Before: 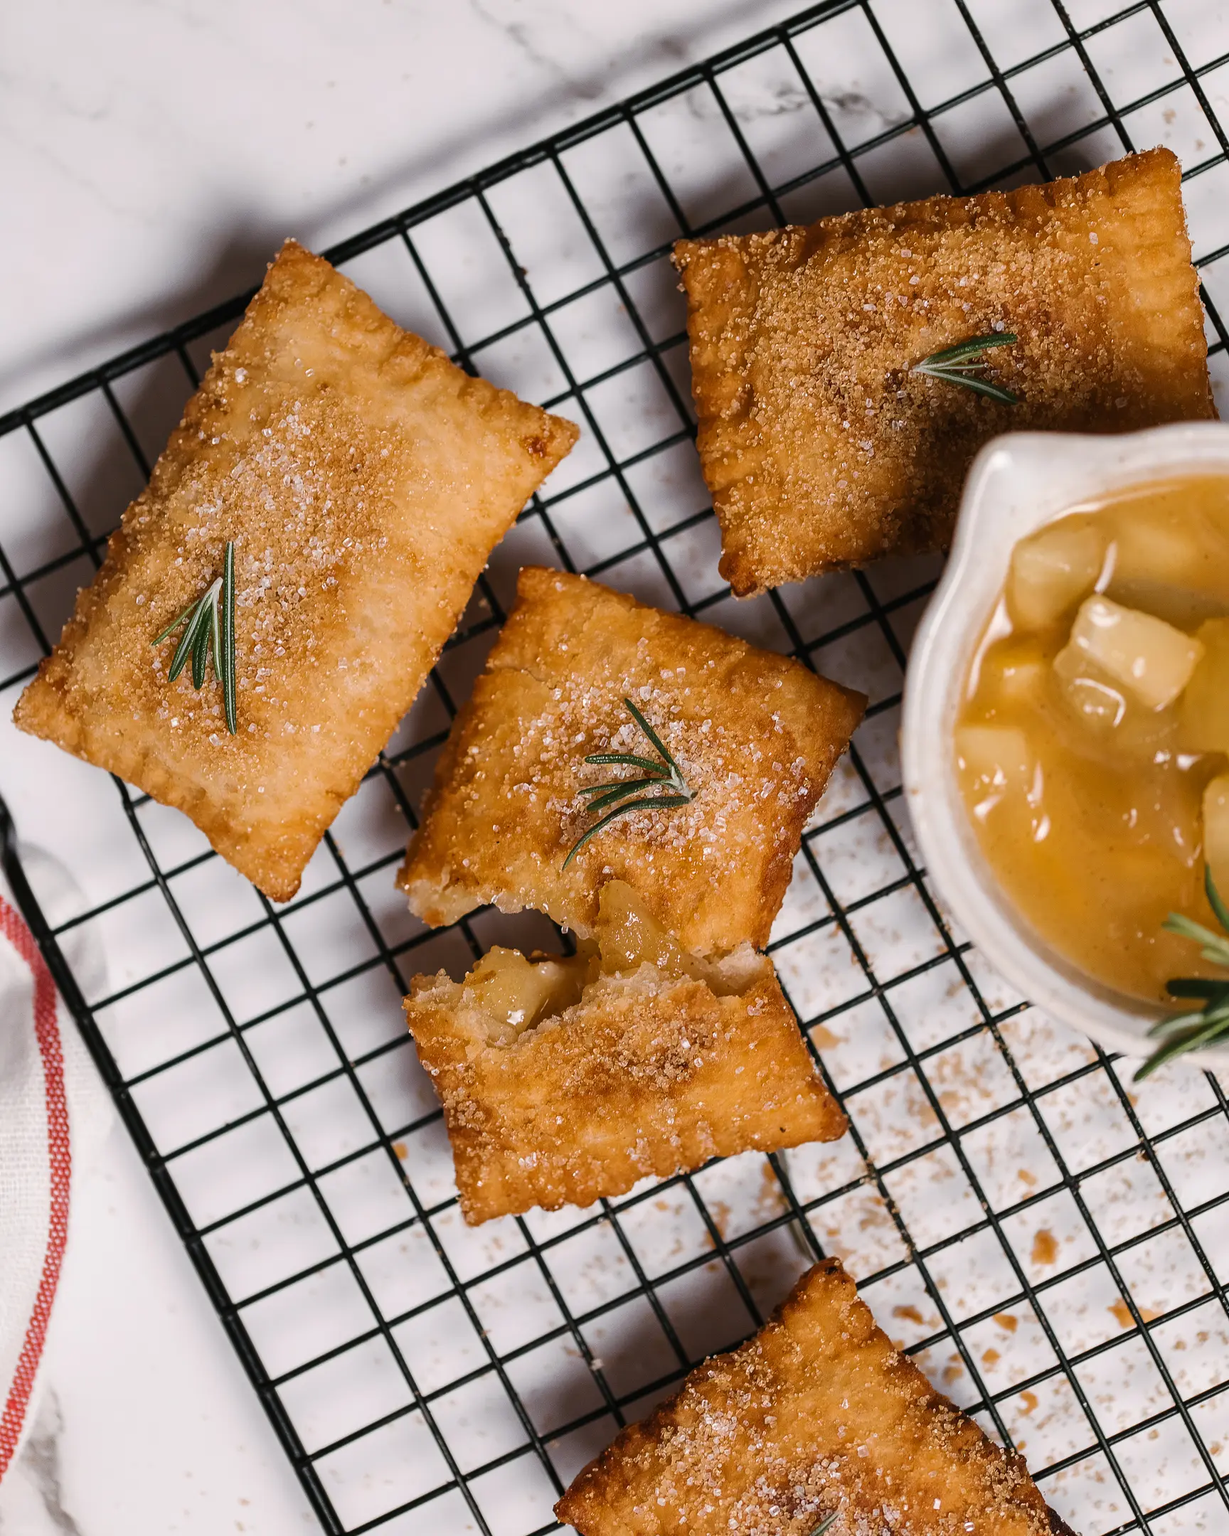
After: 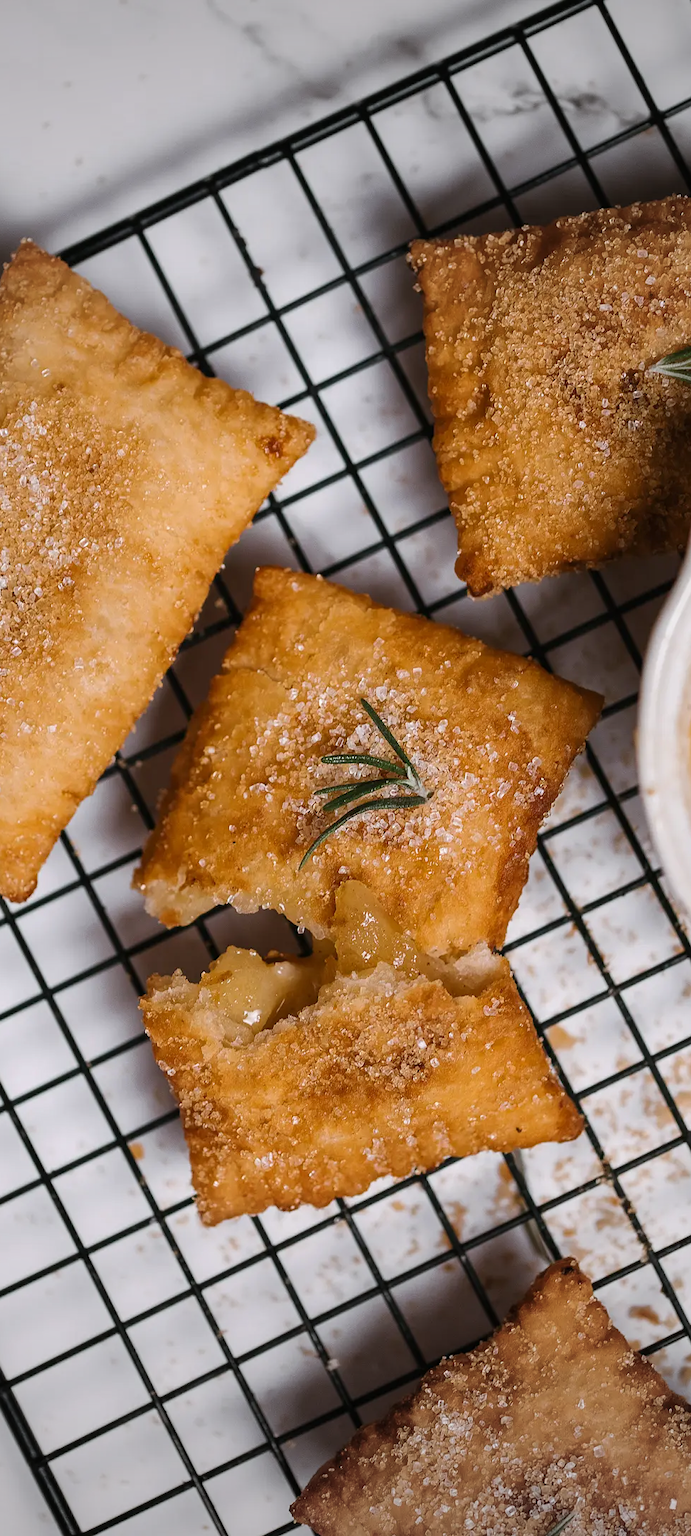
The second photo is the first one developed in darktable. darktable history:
tone equalizer: on, module defaults
white balance: red 0.982, blue 1.018
crop: left 21.496%, right 22.254%
vignetting: fall-off radius 100%, width/height ratio 1.337
